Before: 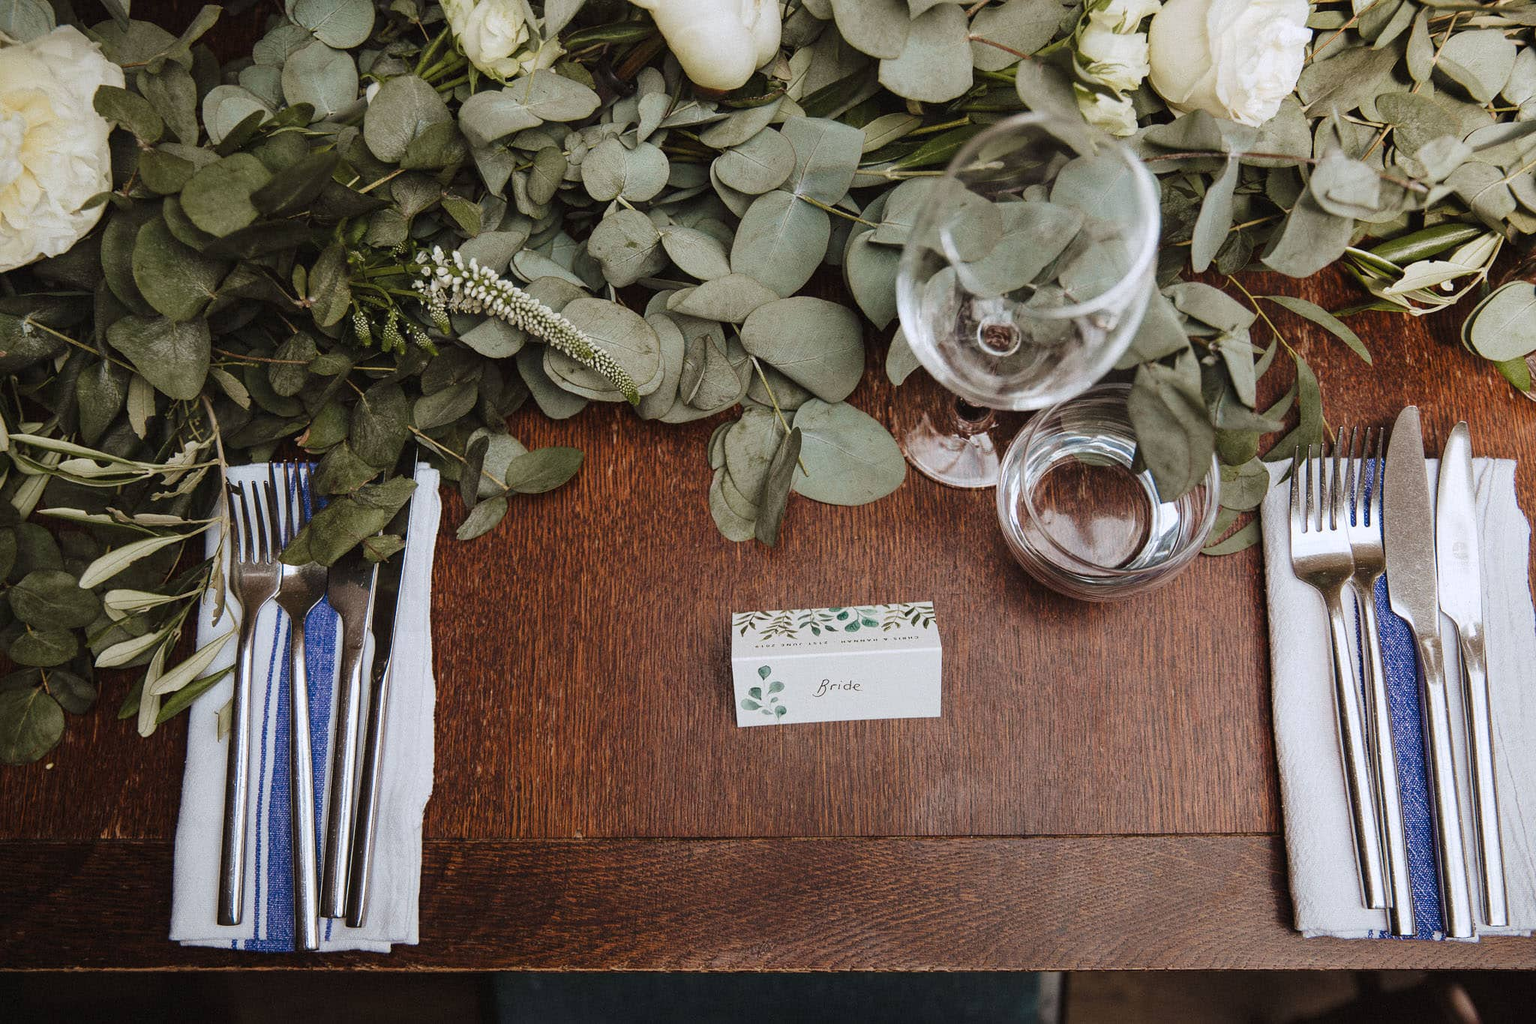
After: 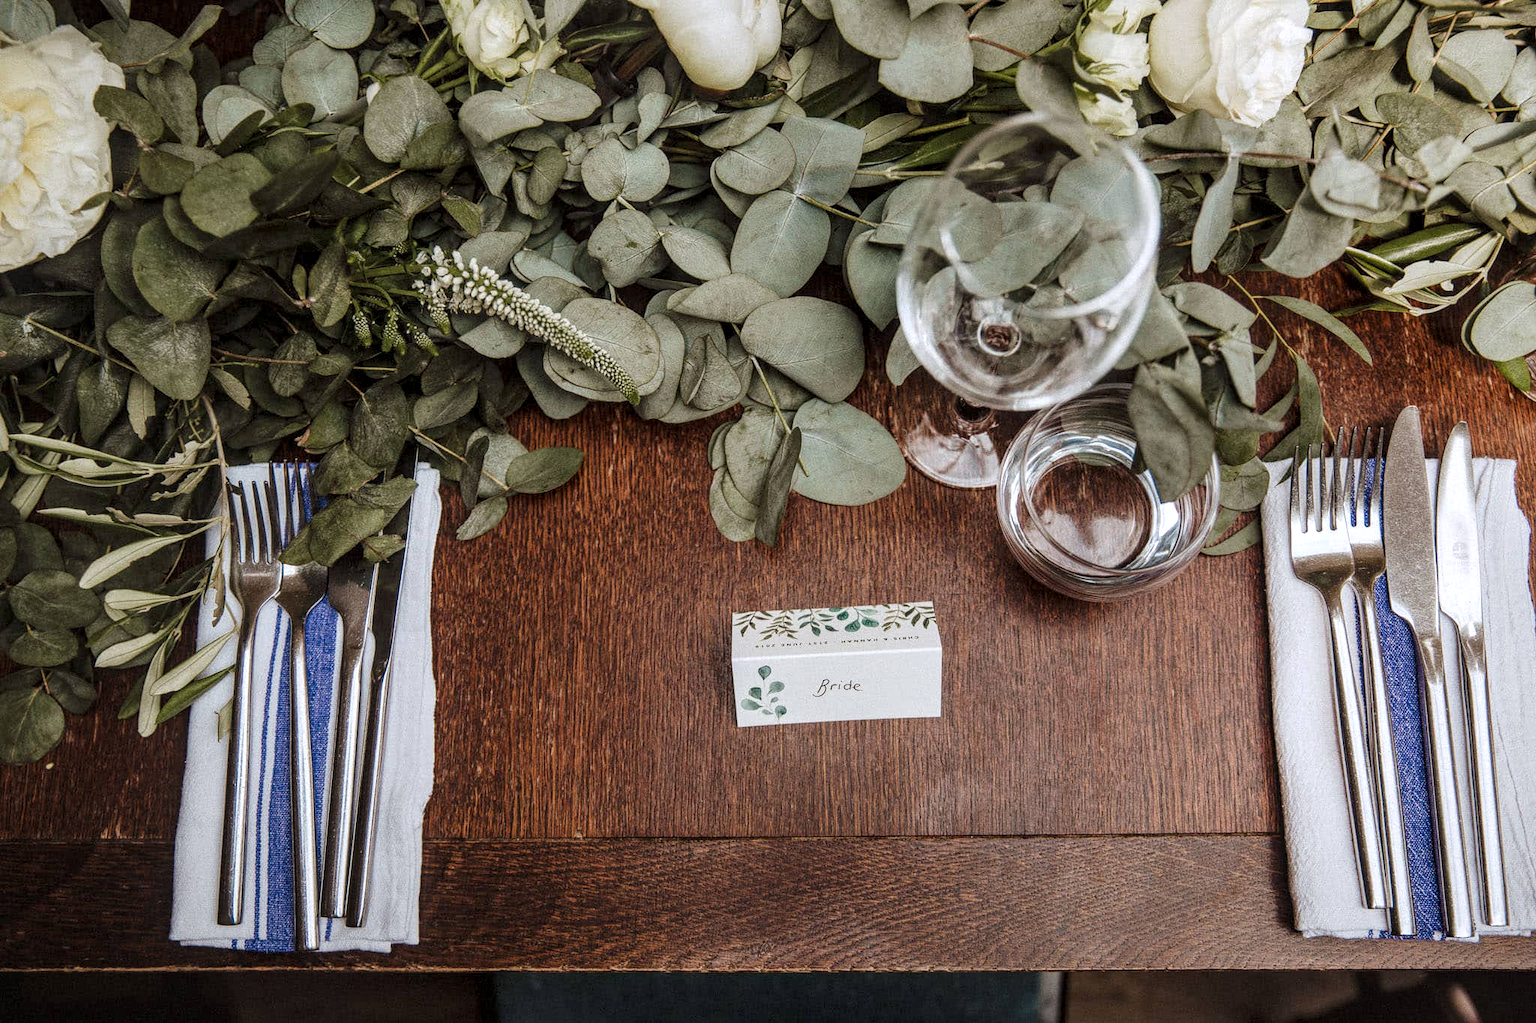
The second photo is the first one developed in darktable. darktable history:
local contrast: highlights 62%, detail 143%, midtone range 0.427
